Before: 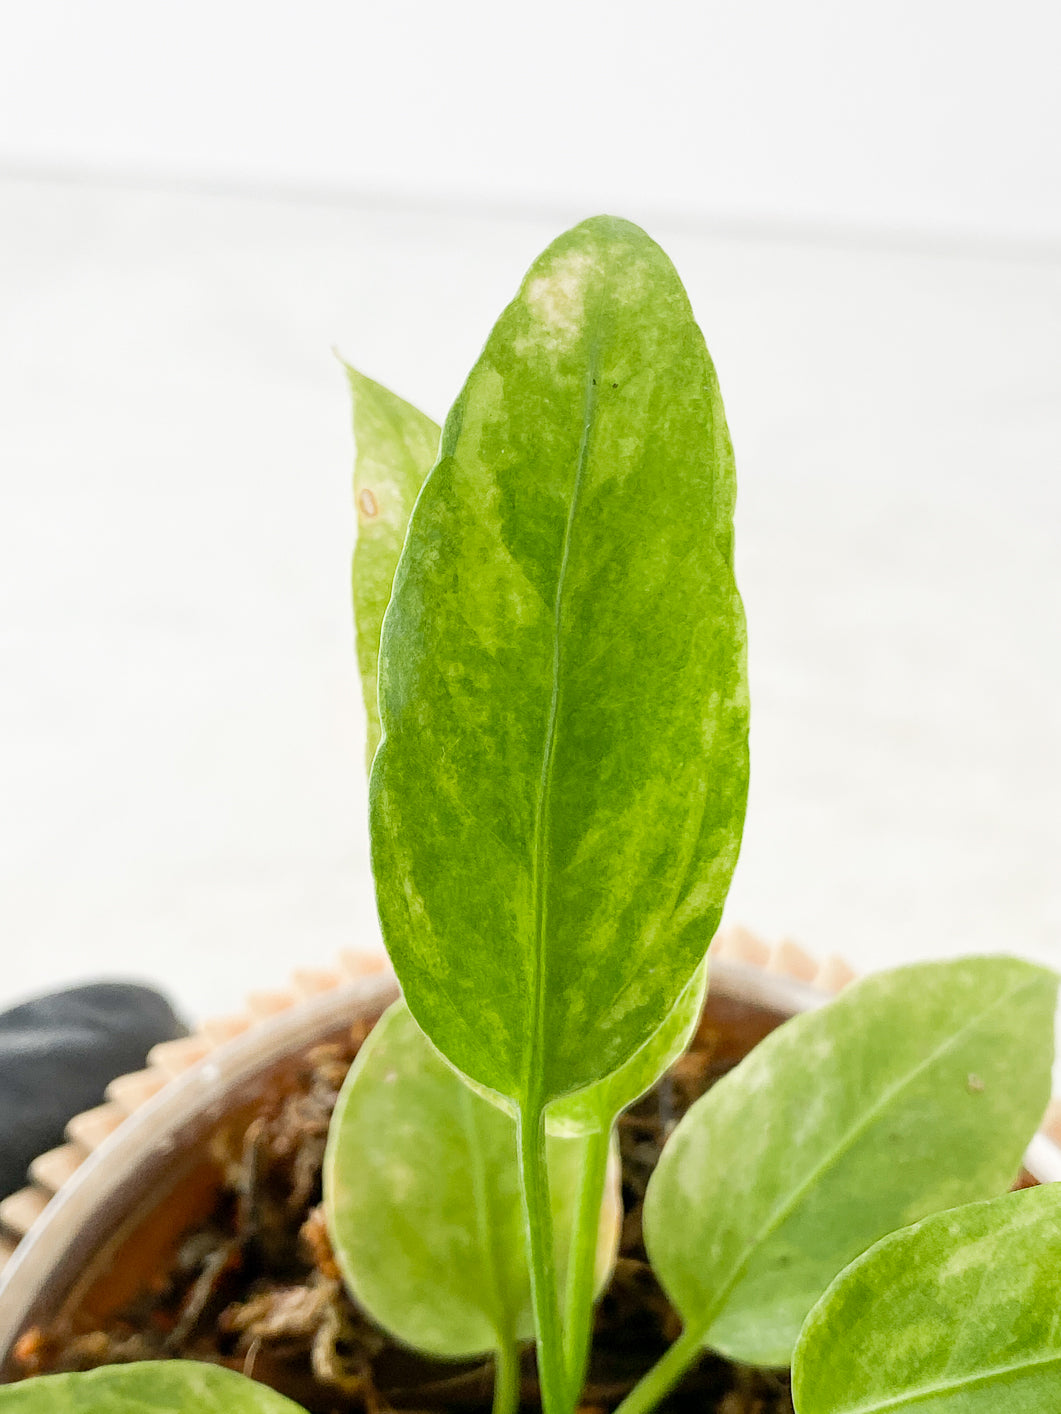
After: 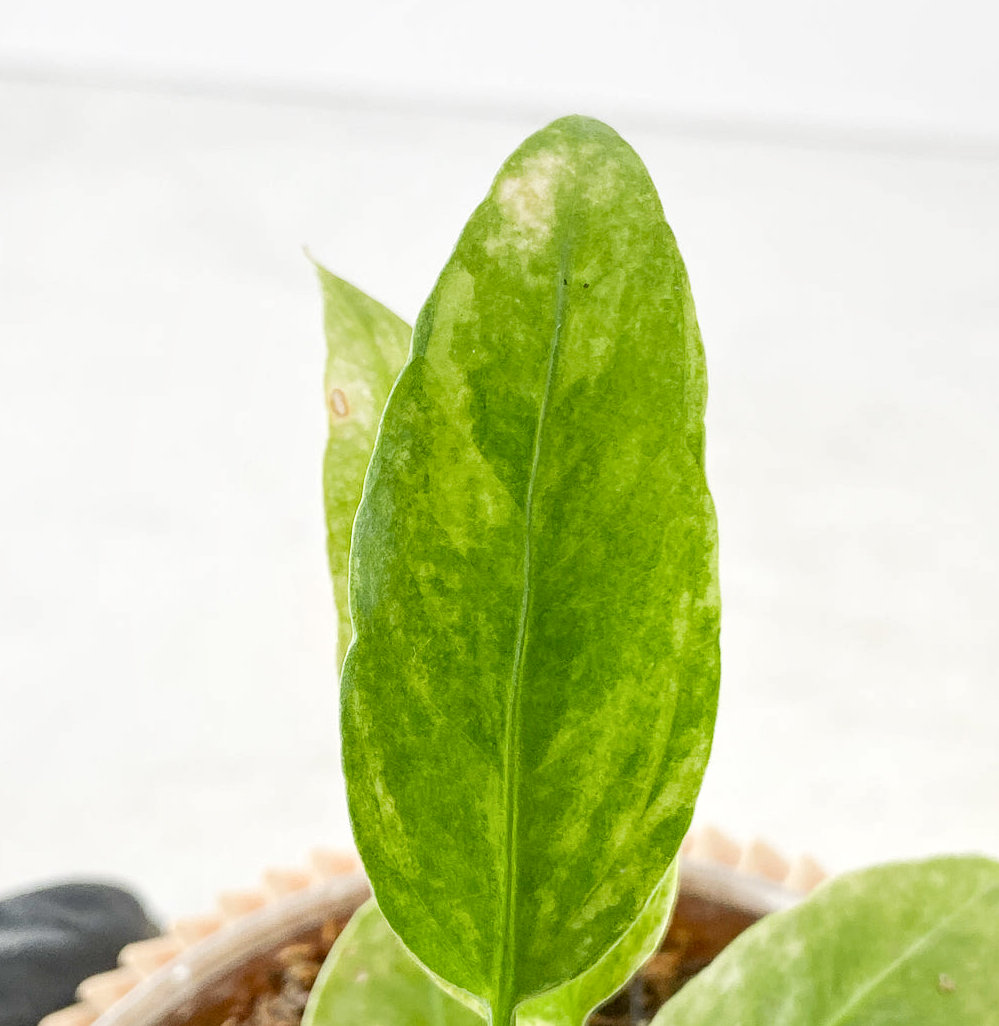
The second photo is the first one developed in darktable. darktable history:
local contrast: on, module defaults
crop: left 2.735%, top 7.109%, right 3.058%, bottom 20.298%
